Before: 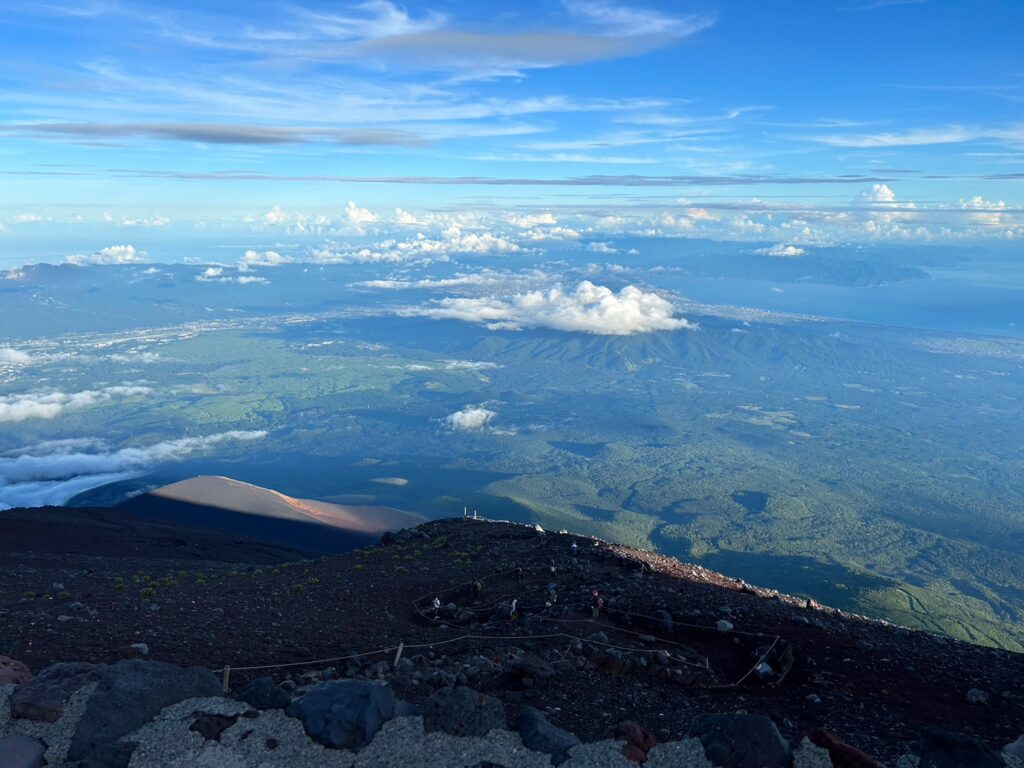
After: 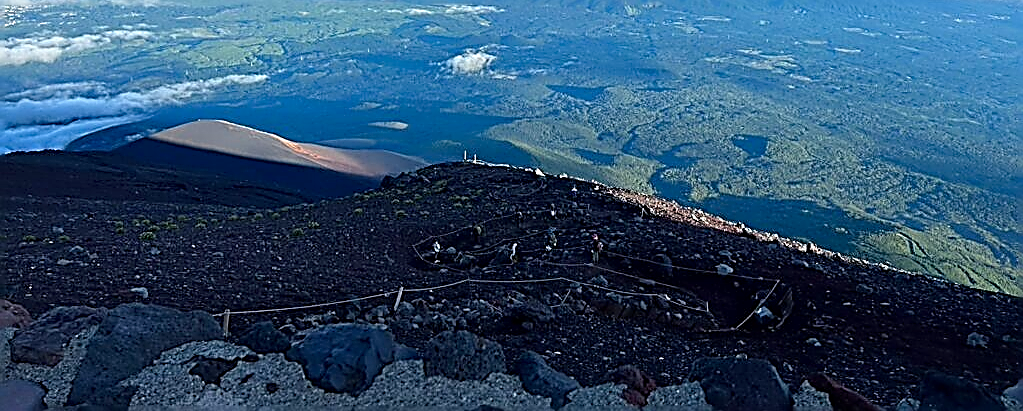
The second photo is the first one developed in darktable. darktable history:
local contrast: mode bilateral grid, contrast 19, coarseness 51, detail 128%, midtone range 0.2
tone equalizer: mask exposure compensation -0.51 EV
color balance rgb: shadows lift › chroma 2.045%, shadows lift › hue 249.79°, global offset › hue 169.16°, linear chroma grading › global chroma 14.913%, perceptual saturation grading › global saturation 0.663%
crop and rotate: top 46.423%, right 0.089%
sharpen: amount 1.984
shadows and highlights: shadows 31.2, highlights 0.001, soften with gaussian
